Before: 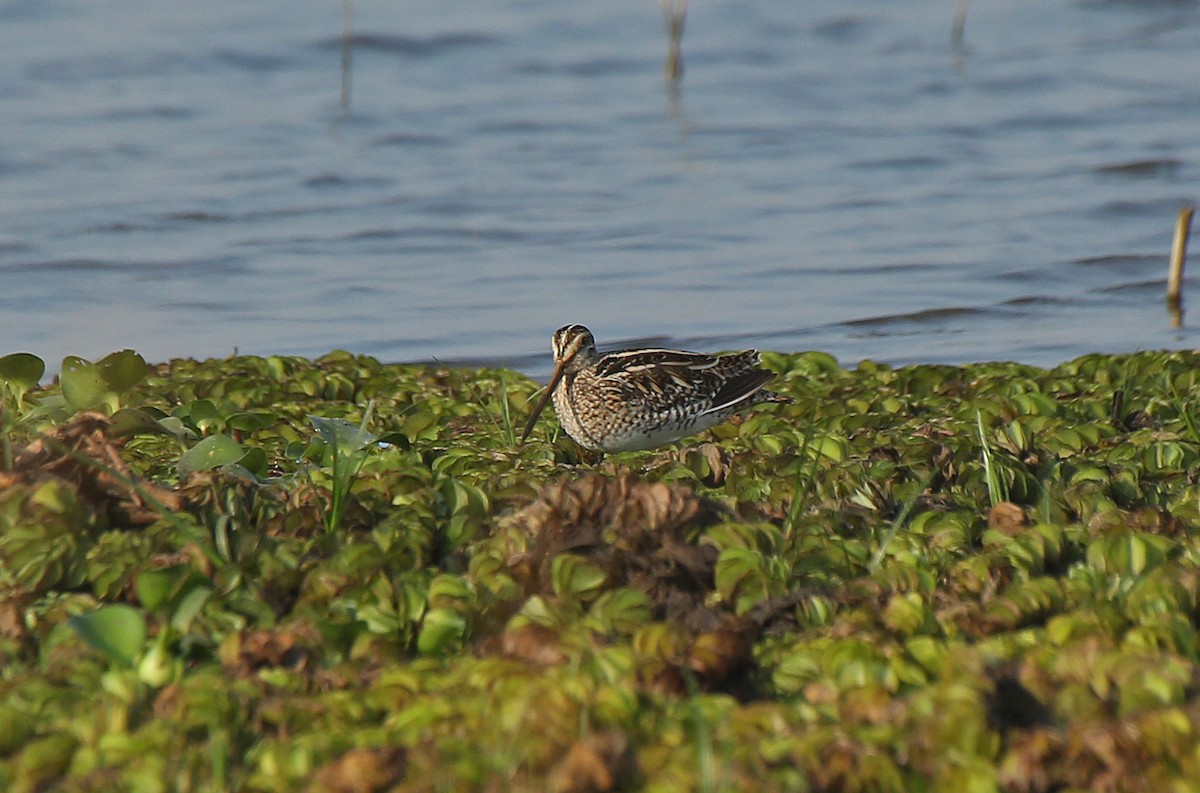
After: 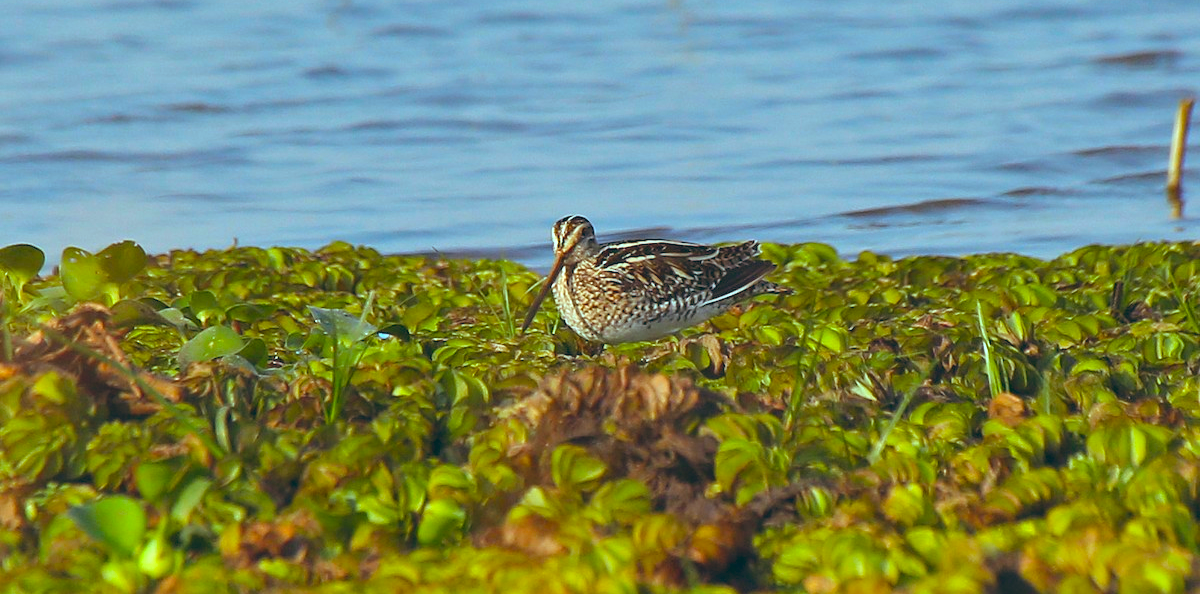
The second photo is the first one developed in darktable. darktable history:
color balance: lift [1.003, 0.993, 1.001, 1.007], gamma [1.018, 1.072, 0.959, 0.928], gain [0.974, 0.873, 1.031, 1.127]
exposure: exposure 0.6 EV, compensate highlight preservation false
crop: top 13.819%, bottom 11.169%
color balance rgb: linear chroma grading › global chroma 15%, perceptual saturation grading › global saturation 30%
